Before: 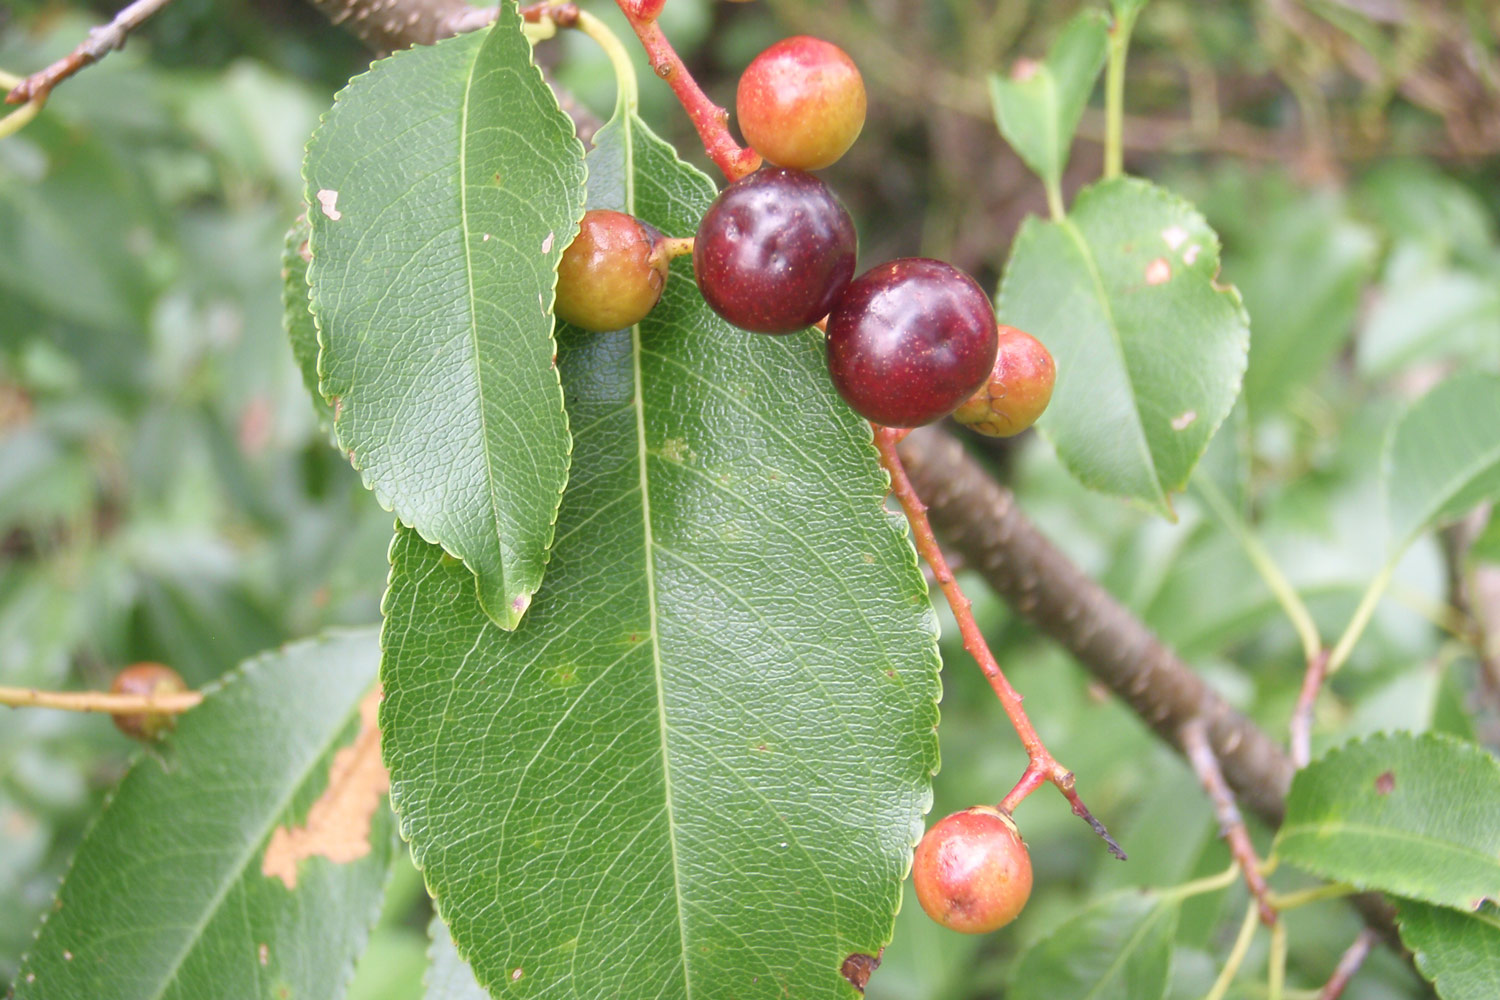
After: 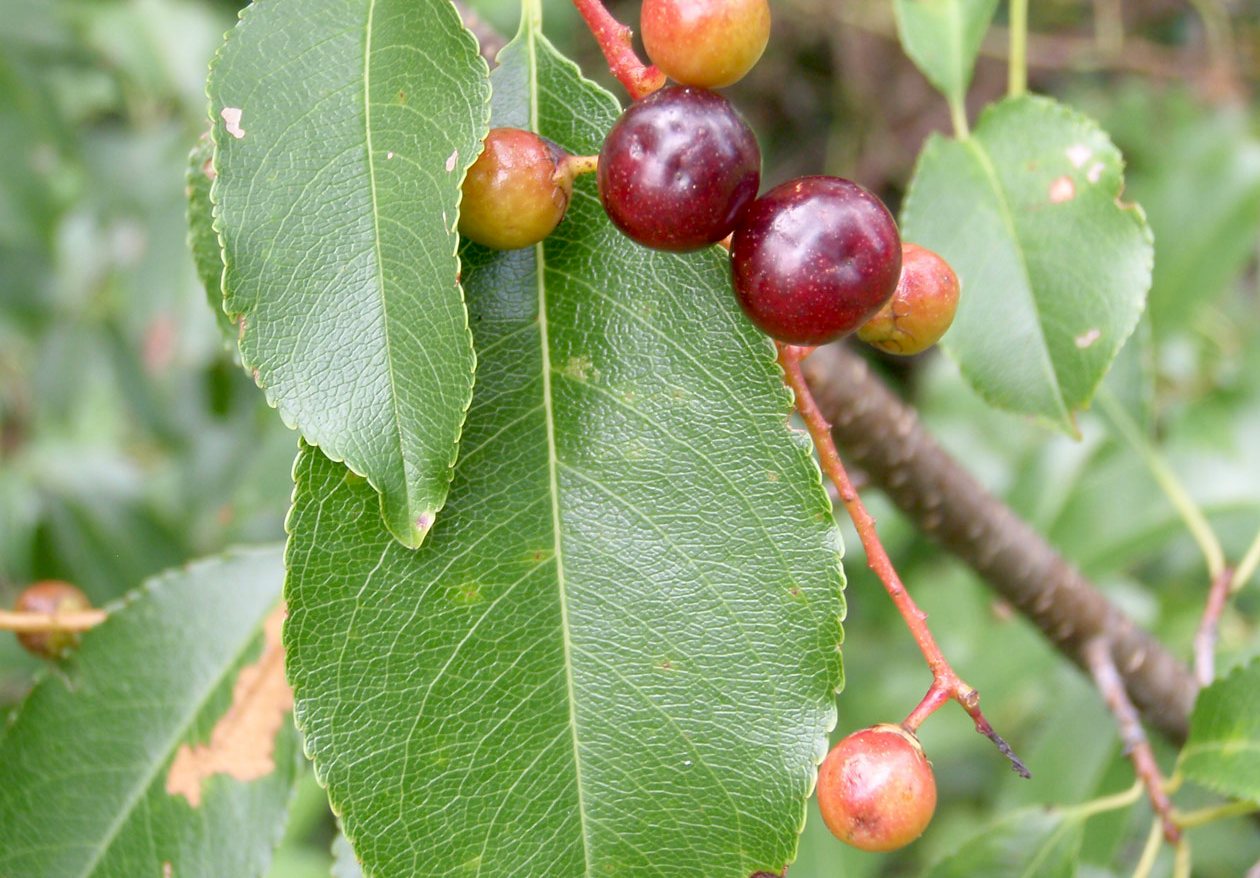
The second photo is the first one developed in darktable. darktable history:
crop: left 6.423%, top 8.222%, right 9.552%, bottom 3.963%
exposure: black level correction 0.018, exposure -0.006 EV, compensate exposure bias true, compensate highlight preservation false
